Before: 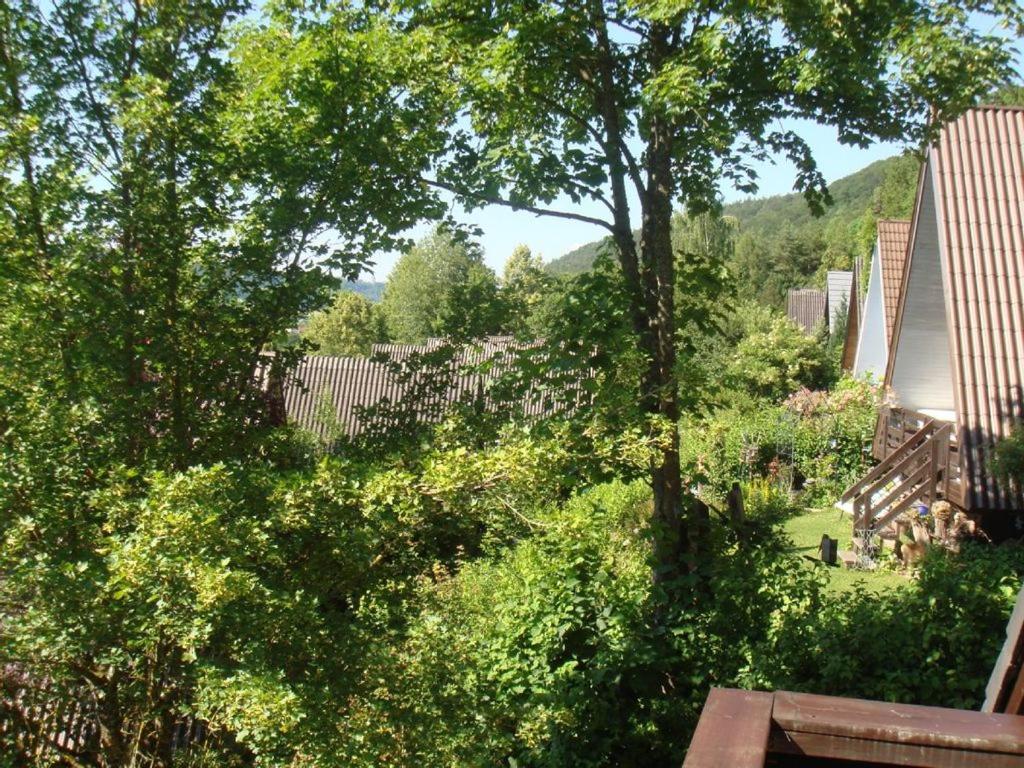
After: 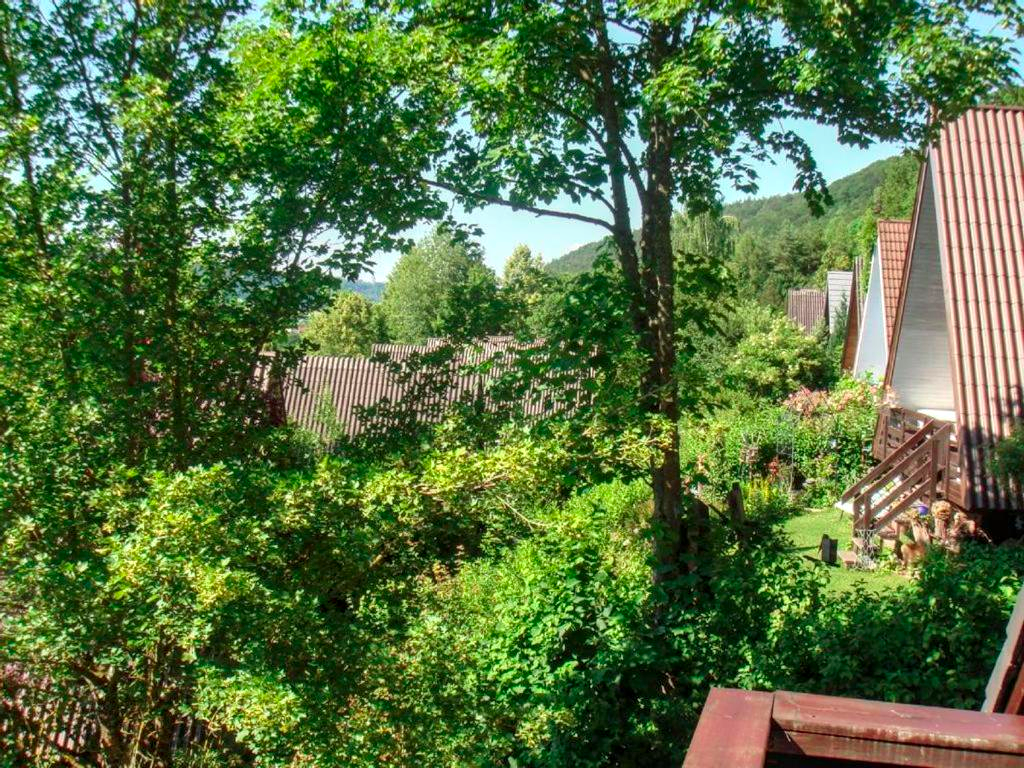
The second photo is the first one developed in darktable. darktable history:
color contrast: green-magenta contrast 1.73, blue-yellow contrast 1.15
shadows and highlights: low approximation 0.01, soften with gaussian
local contrast: highlights 25%, detail 130%
